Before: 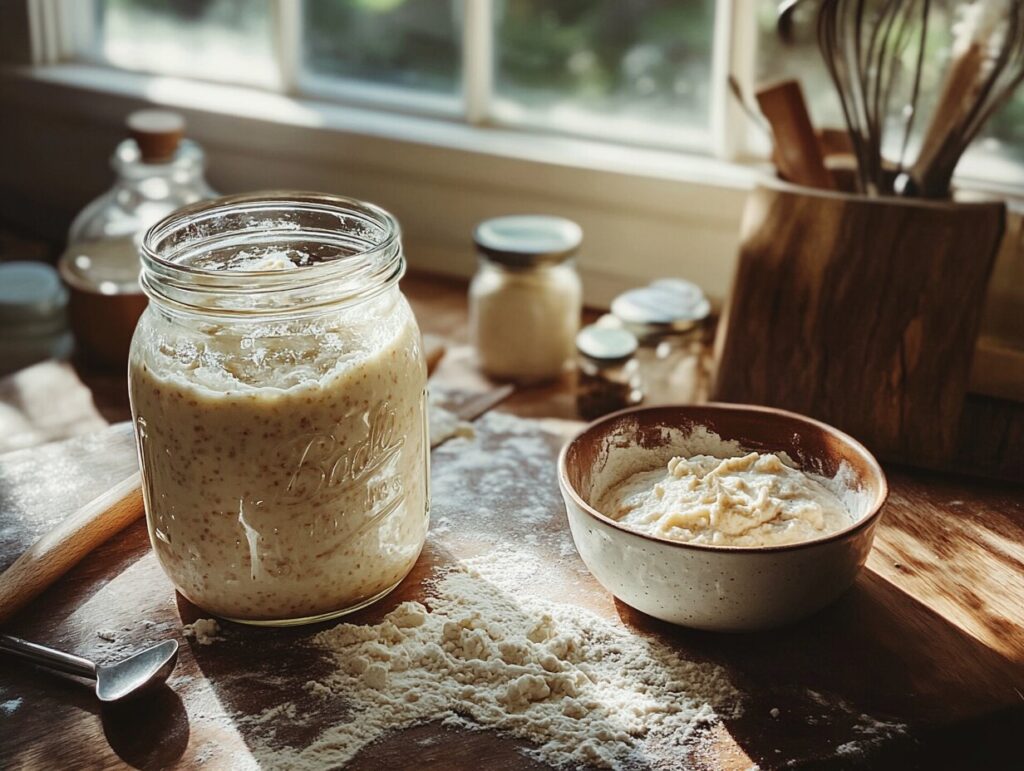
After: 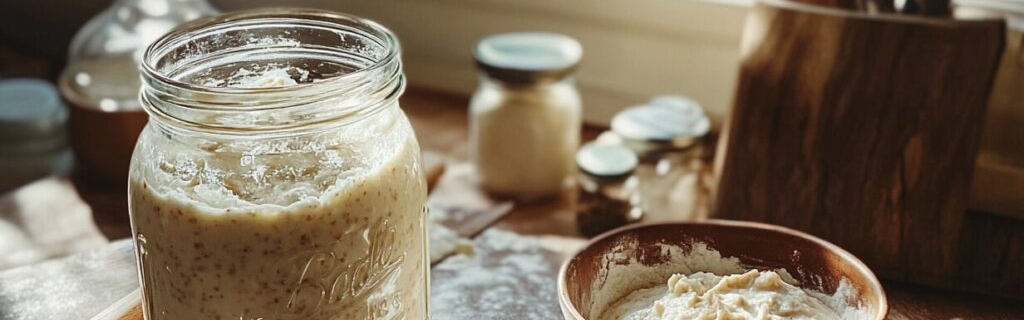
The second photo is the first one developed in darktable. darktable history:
tone equalizer: on, module defaults
crop and rotate: top 23.78%, bottom 34.648%
